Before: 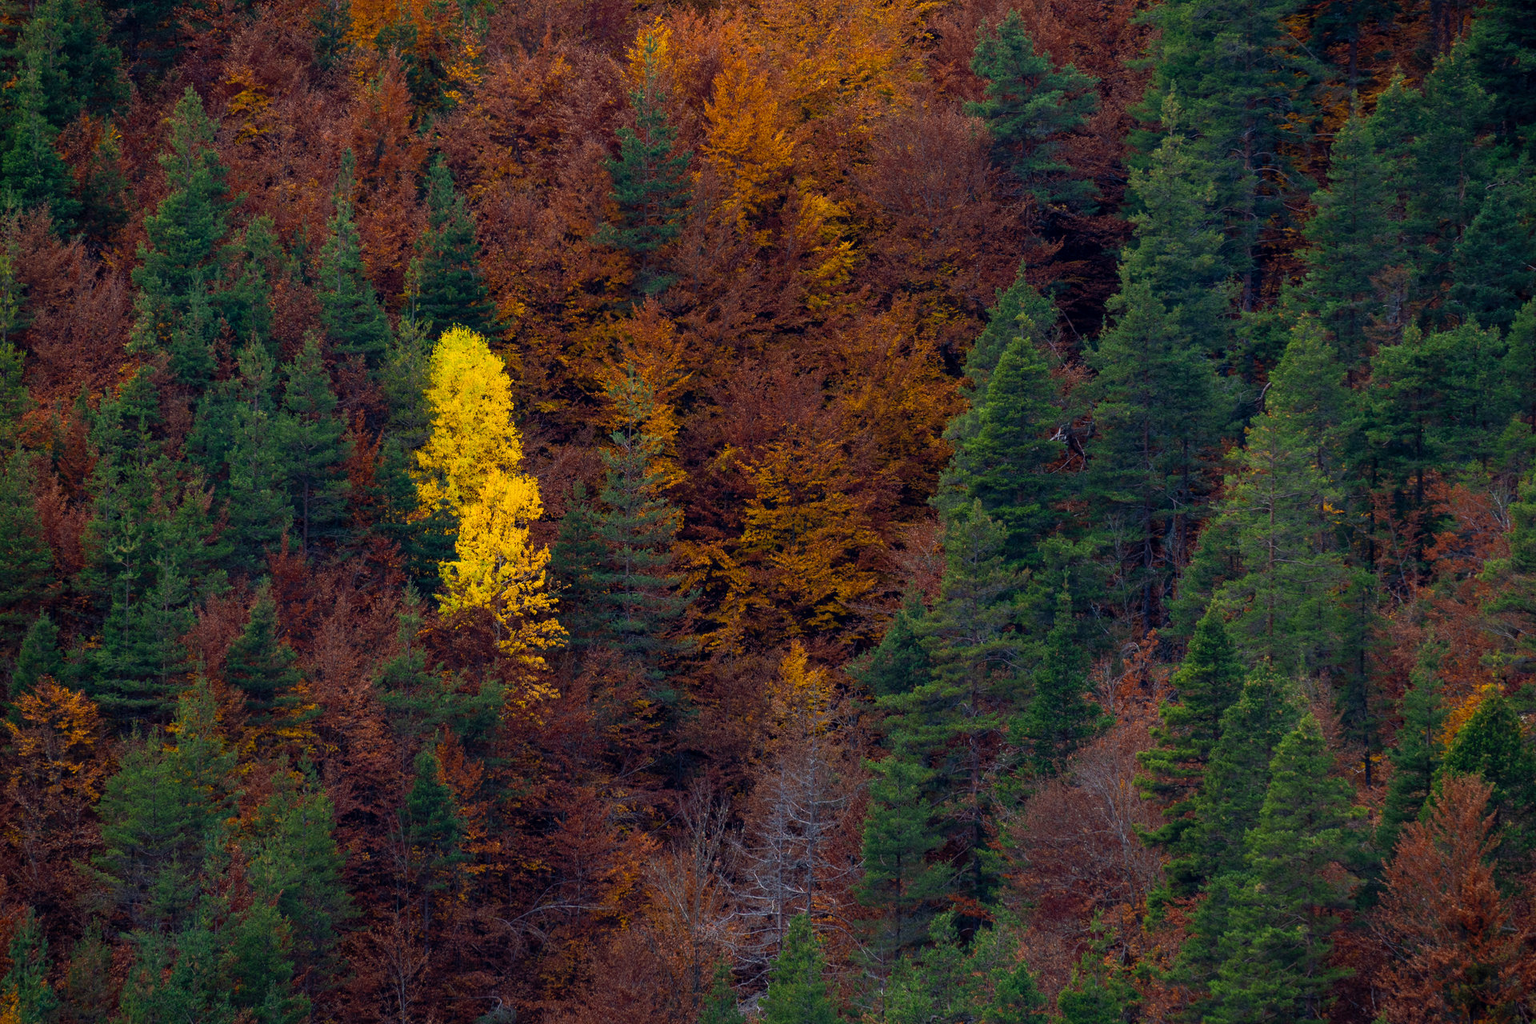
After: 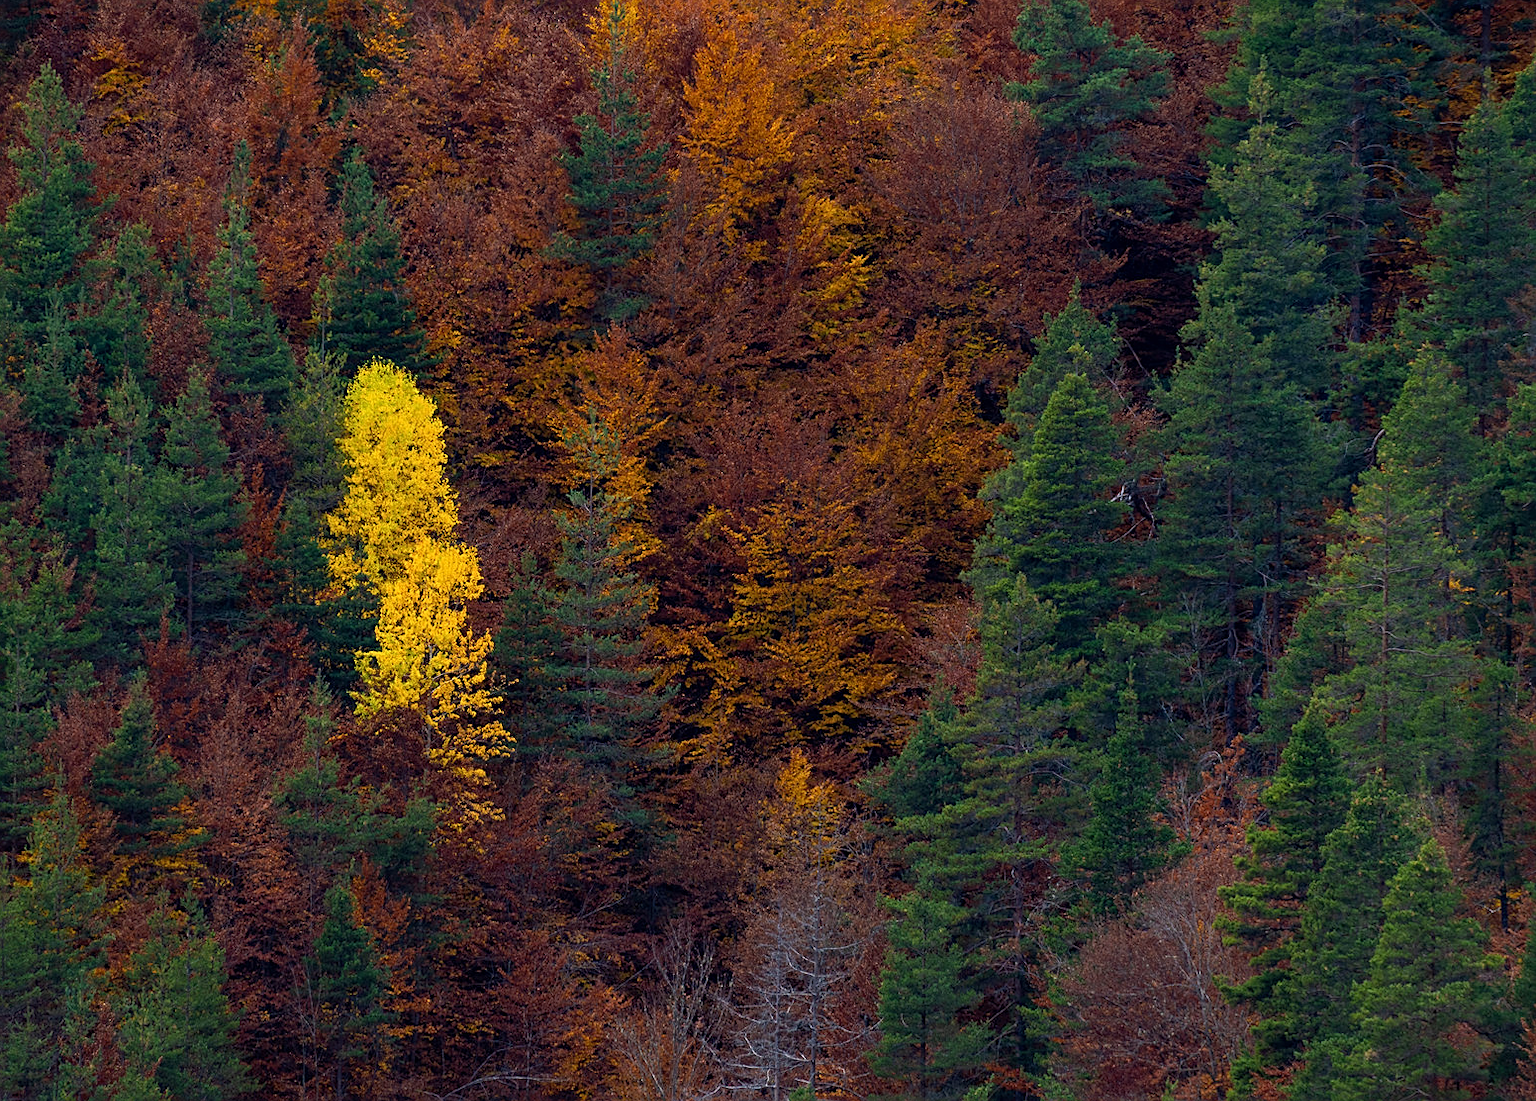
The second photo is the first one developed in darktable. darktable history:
crop: left 9.929%, top 3.475%, right 9.188%, bottom 9.529%
sharpen: on, module defaults
